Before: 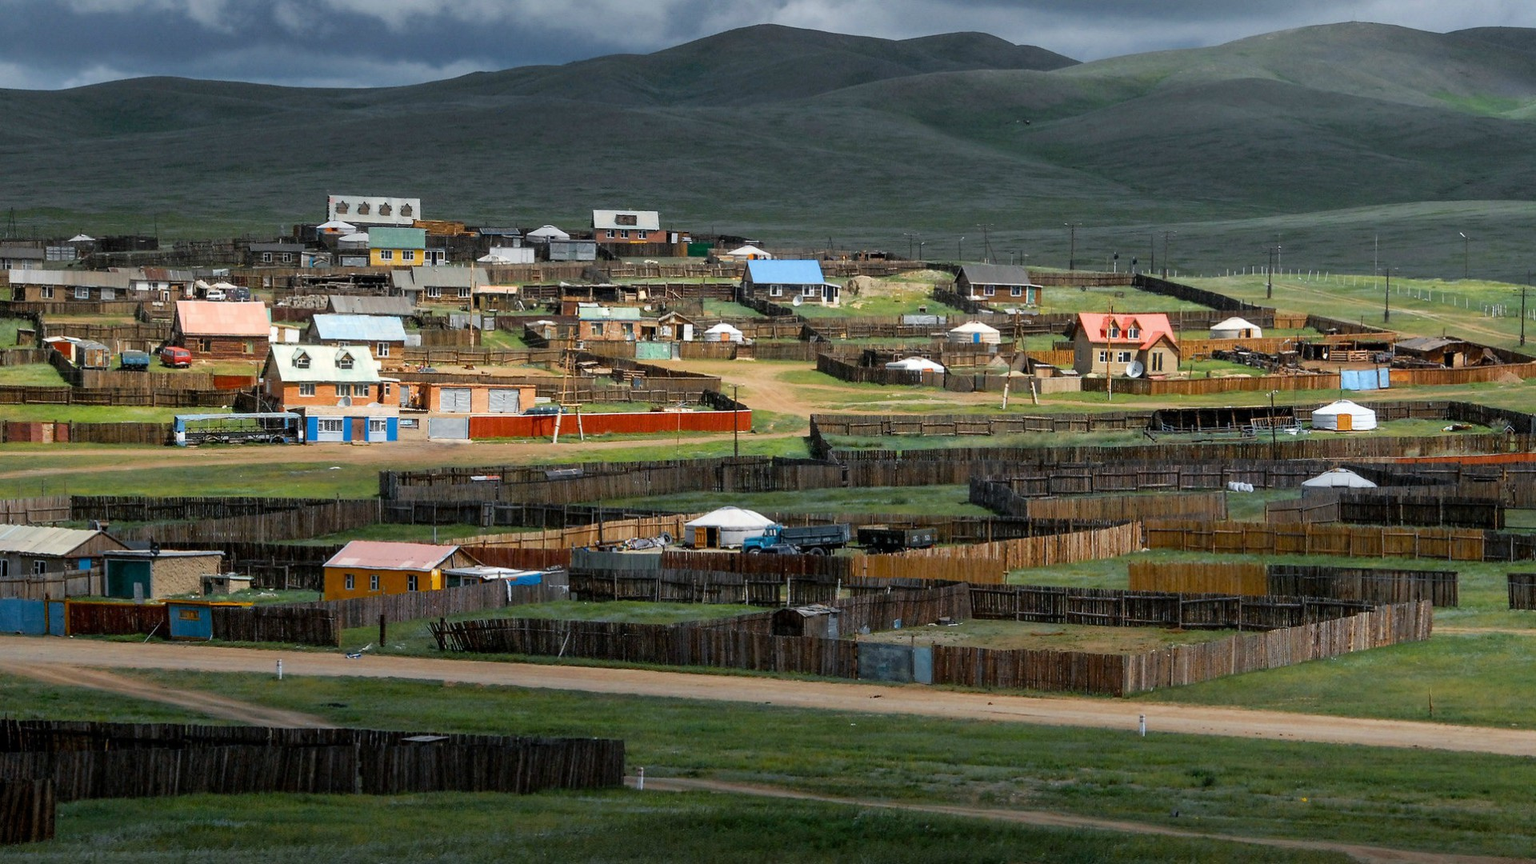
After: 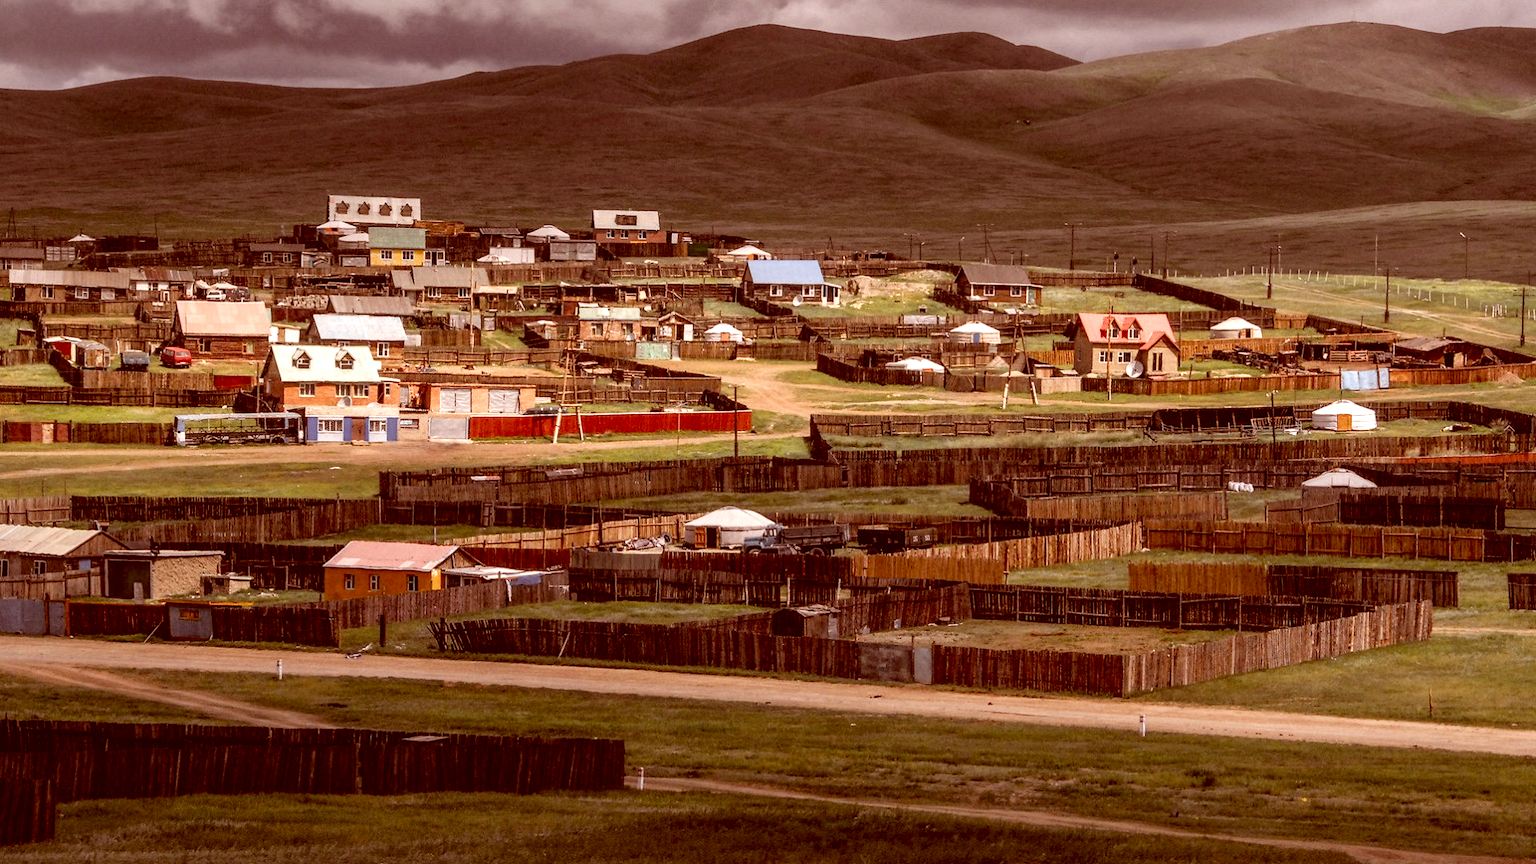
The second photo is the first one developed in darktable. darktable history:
color correction: highlights a* 9.03, highlights b* 8.71, shadows a* 40, shadows b* 40, saturation 0.8
local contrast: detail 150%
white balance: emerald 1
